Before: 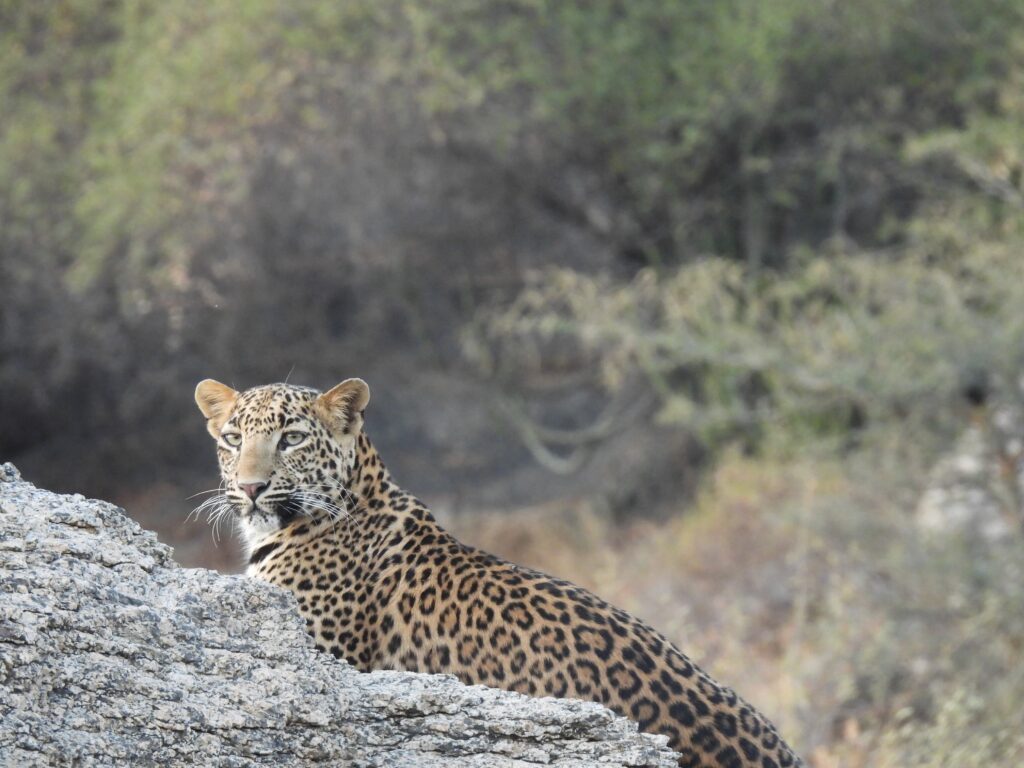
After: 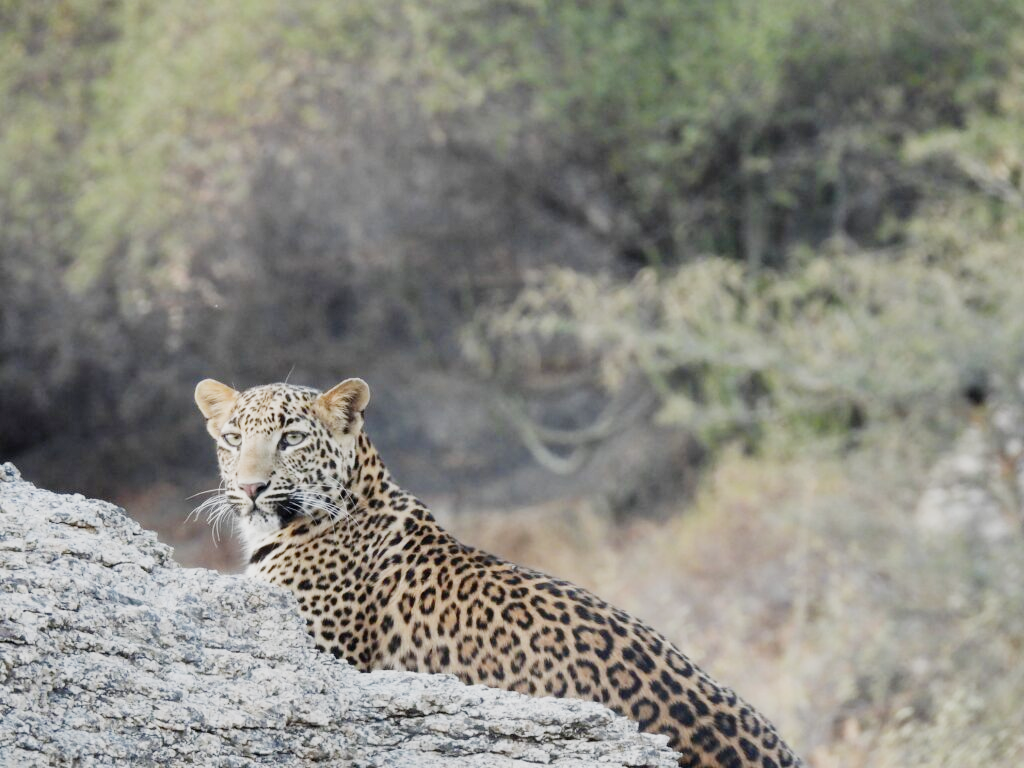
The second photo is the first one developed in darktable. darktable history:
exposure: black level correction 0, exposure 1.1 EV, compensate exposure bias true, compensate highlight preservation false
filmic rgb: middle gray luminance 29%, black relative exposure -10.3 EV, white relative exposure 5.5 EV, threshold 6 EV, target black luminance 0%, hardness 3.95, latitude 2.04%, contrast 1.132, highlights saturation mix 5%, shadows ↔ highlights balance 15.11%, preserve chrominance no, color science v3 (2019), use custom middle-gray values true, iterations of high-quality reconstruction 0, enable highlight reconstruction true
tone equalizer: on, module defaults
